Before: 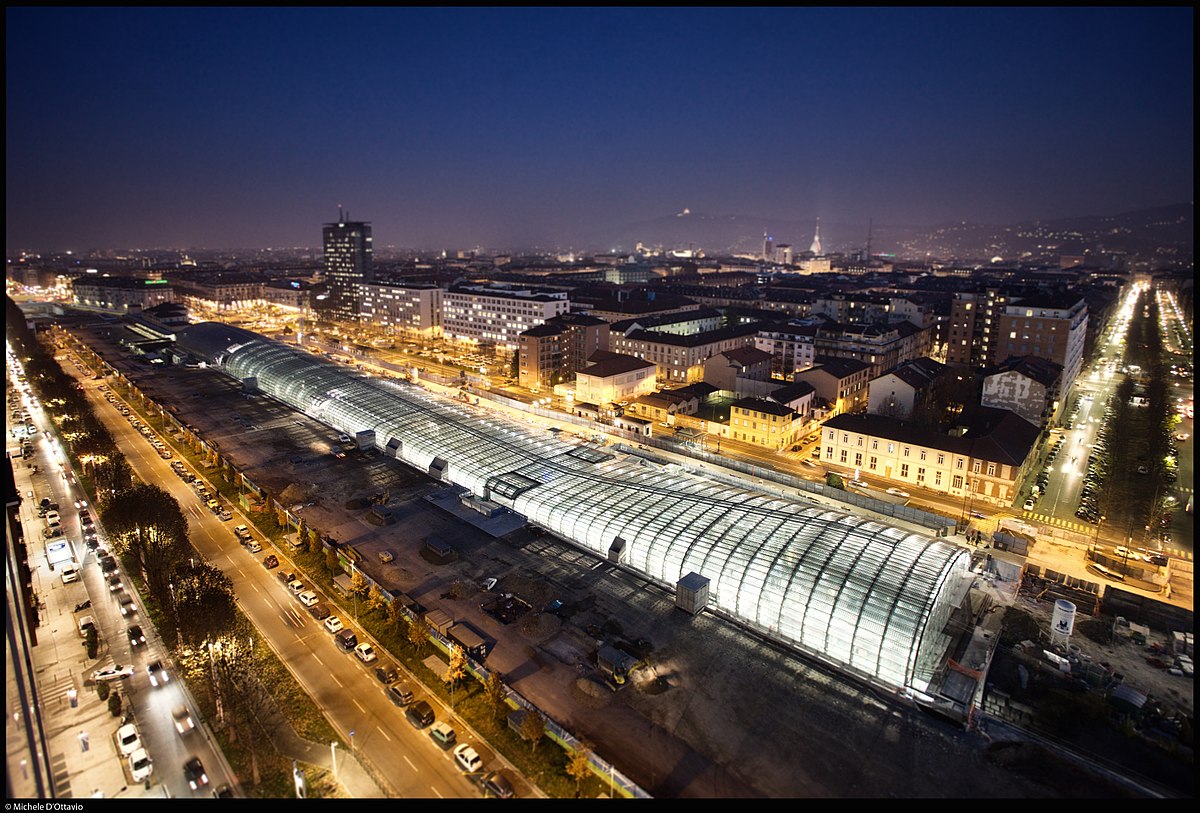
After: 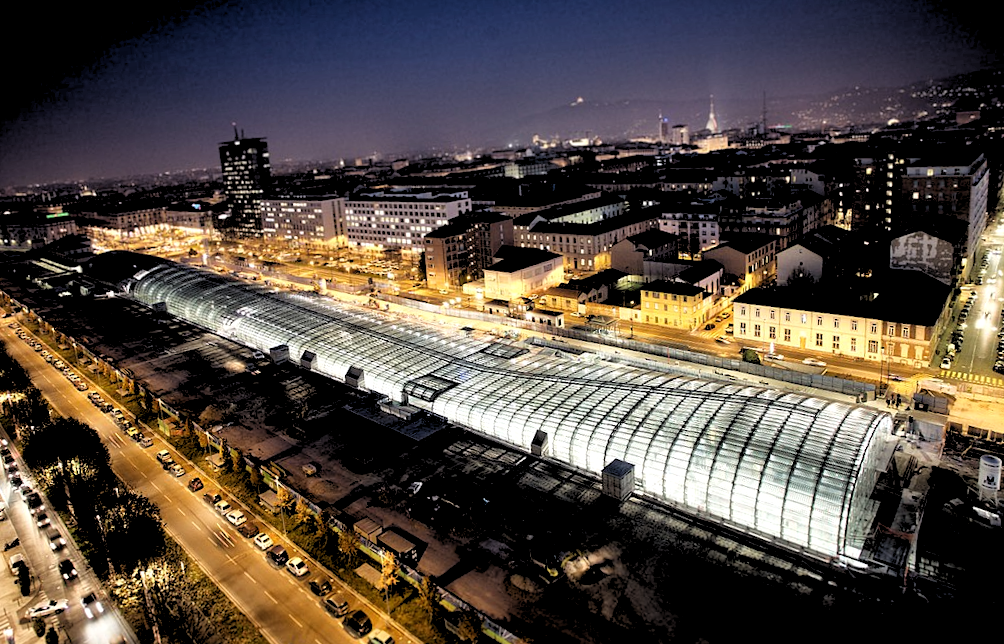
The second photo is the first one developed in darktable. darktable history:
rotate and perspective: rotation -4.86°, automatic cropping off
levels: mode automatic, black 0.023%, white 99.97%, levels [0.062, 0.494, 0.925]
rgb levels: levels [[0.029, 0.461, 0.922], [0, 0.5, 1], [0, 0.5, 1]]
crop: left 9.712%, top 16.928%, right 10.845%, bottom 12.332%
